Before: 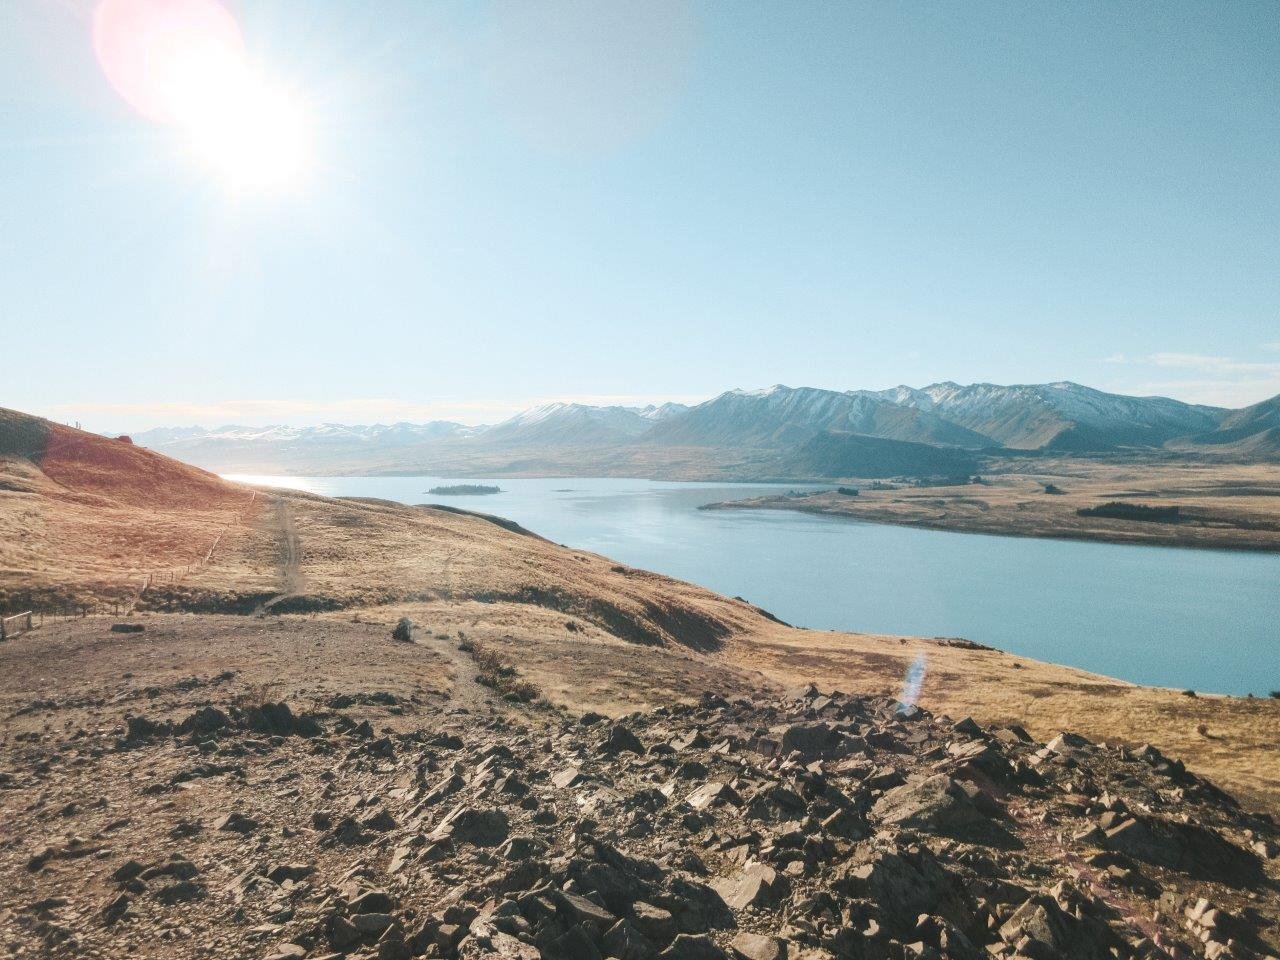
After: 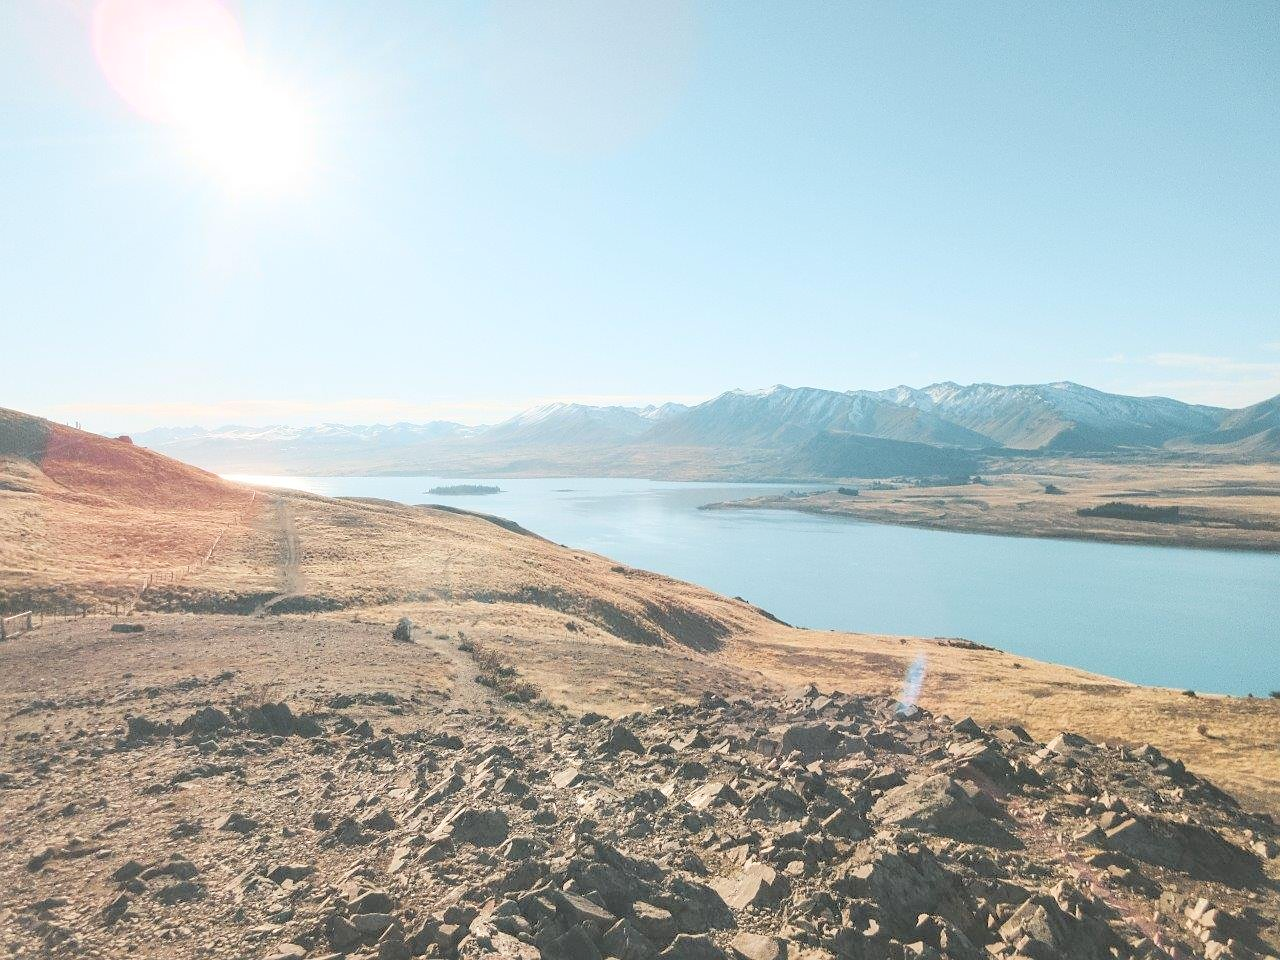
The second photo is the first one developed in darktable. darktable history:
sharpen: radius 1.458, amount 0.398, threshold 1.271
contrast brightness saturation: brightness 0.28
